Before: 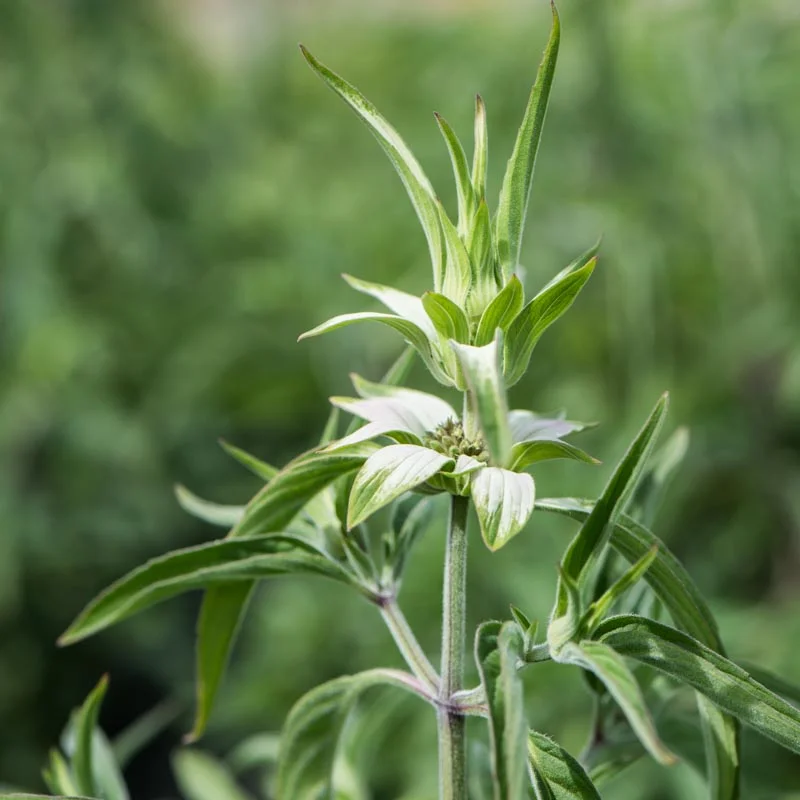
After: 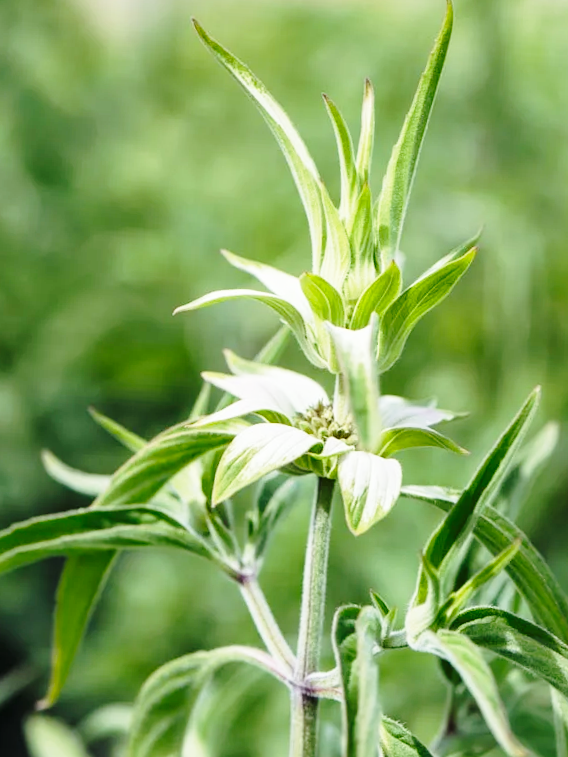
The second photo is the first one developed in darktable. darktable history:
base curve: curves: ch0 [(0, 0) (0.028, 0.03) (0.121, 0.232) (0.46, 0.748) (0.859, 0.968) (1, 1)], preserve colors none
crop and rotate: angle -3.29°, left 14.216%, top 0.027%, right 10.789%, bottom 0.04%
